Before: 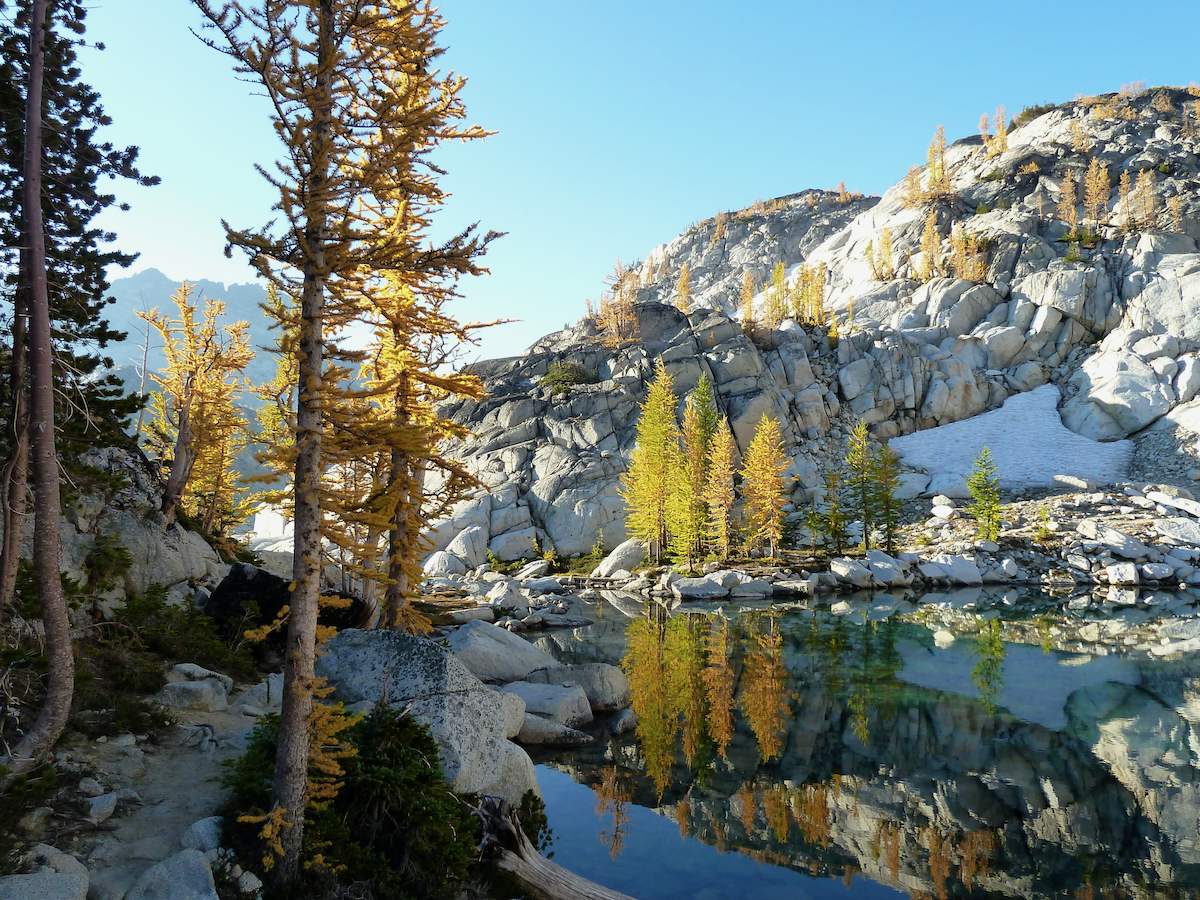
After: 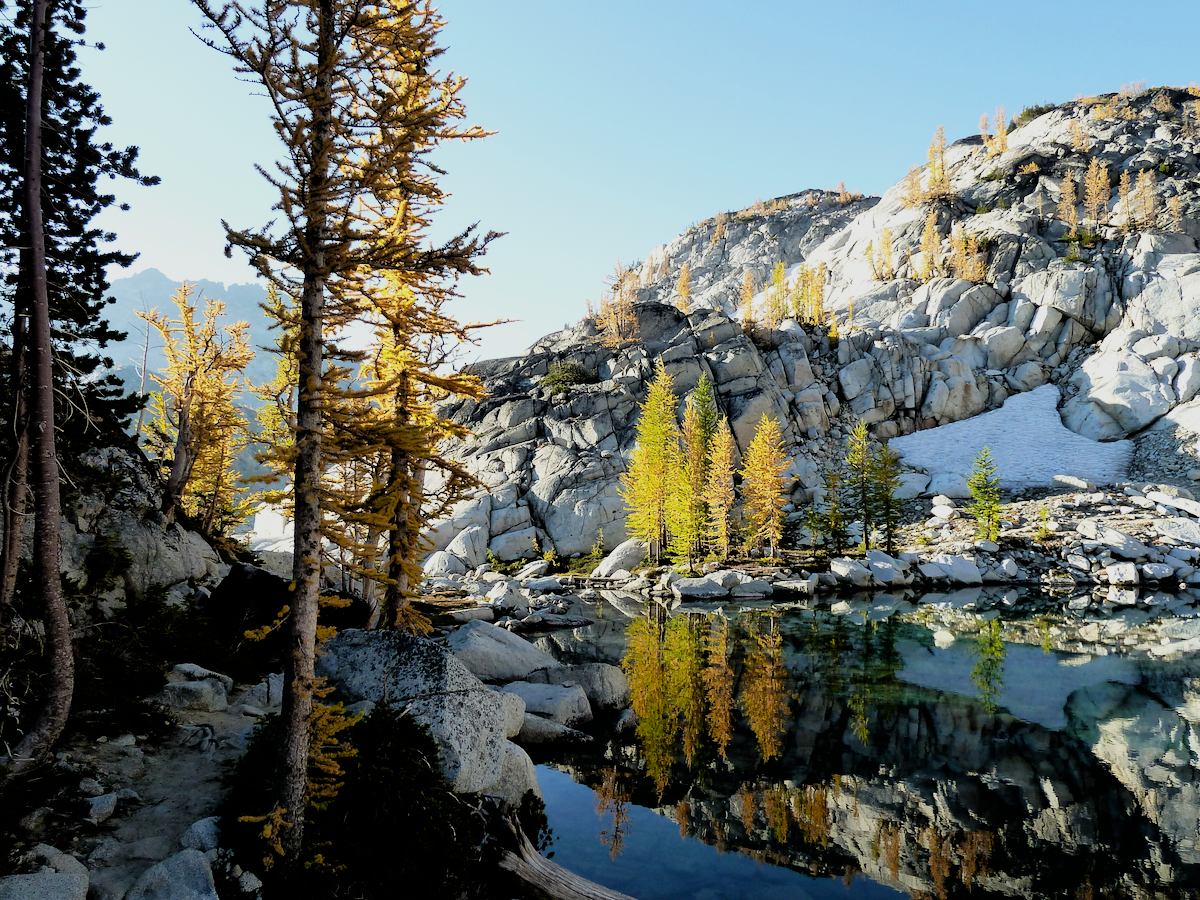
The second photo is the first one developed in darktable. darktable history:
filmic rgb: black relative exposure -5.03 EV, white relative exposure 3.5 EV, threshold 3.03 EV, hardness 3.17, contrast 1.298, highlights saturation mix -49.12%, enable highlight reconstruction true
